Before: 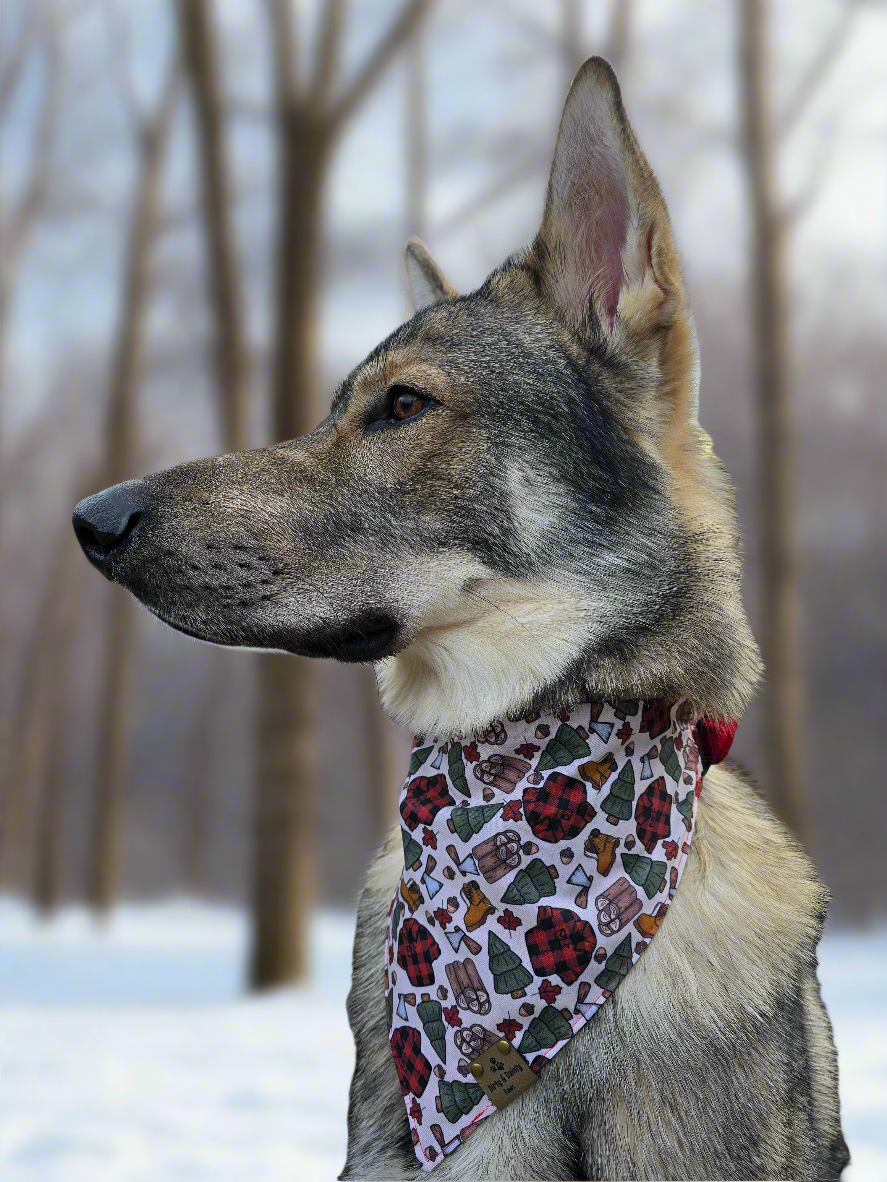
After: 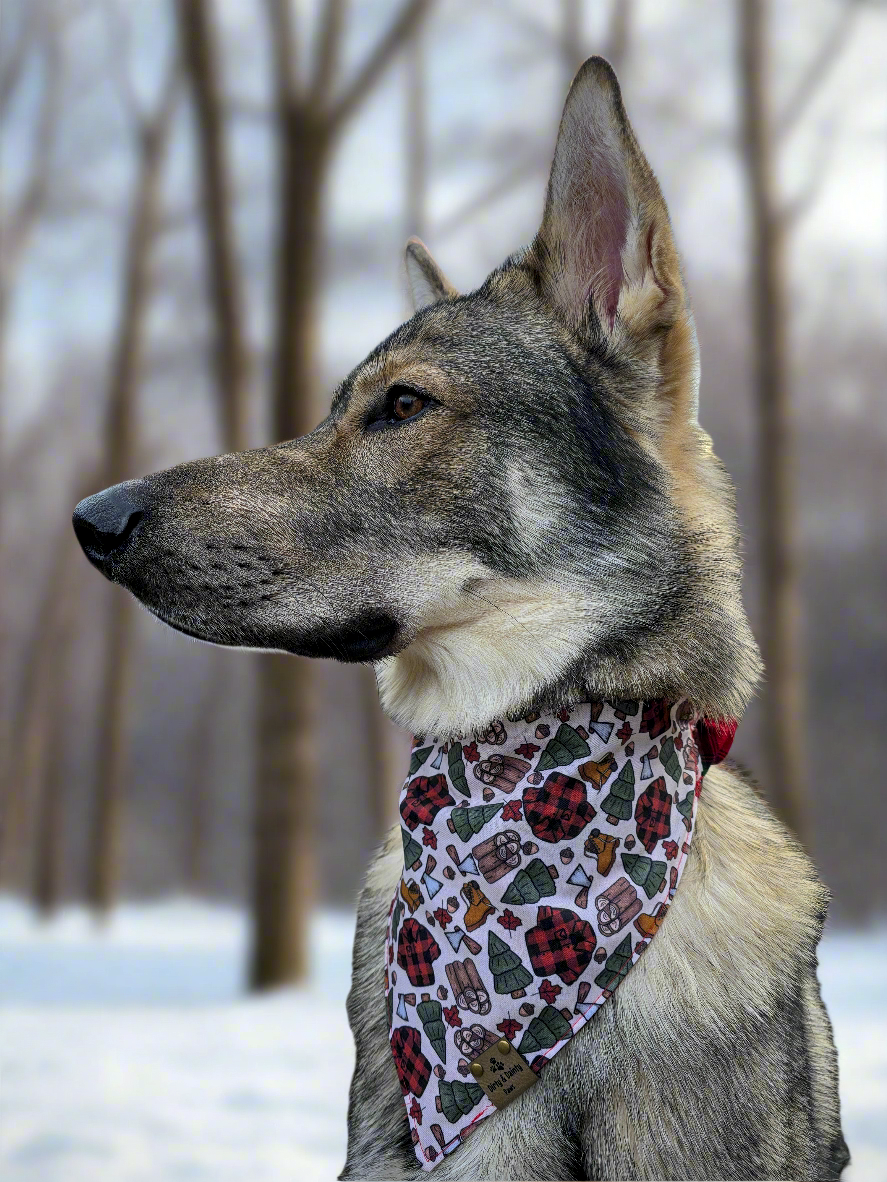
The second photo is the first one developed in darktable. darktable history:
vignetting: fall-off start 97.28%, fall-off radius 79%, brightness -0.462, saturation -0.3, width/height ratio 1.114, dithering 8-bit output, unbound false
local contrast: detail 130%
